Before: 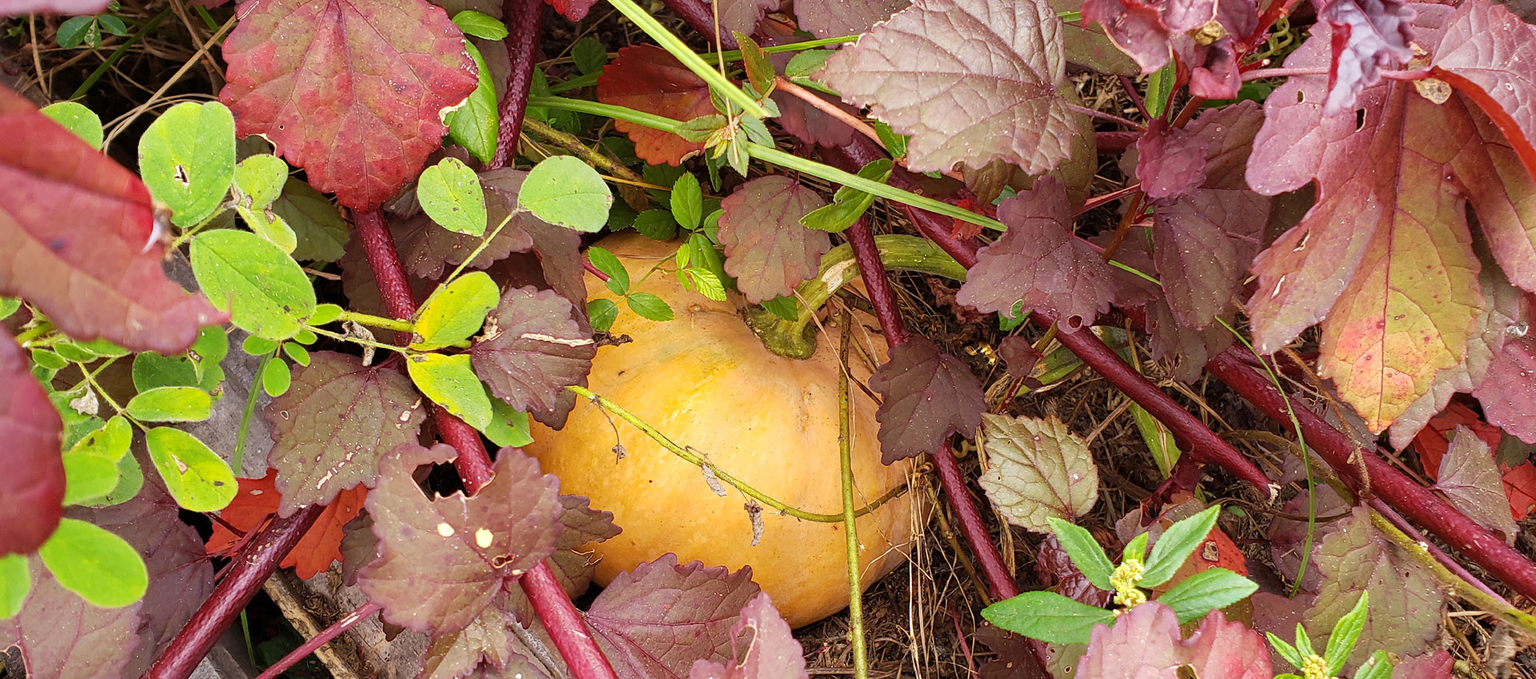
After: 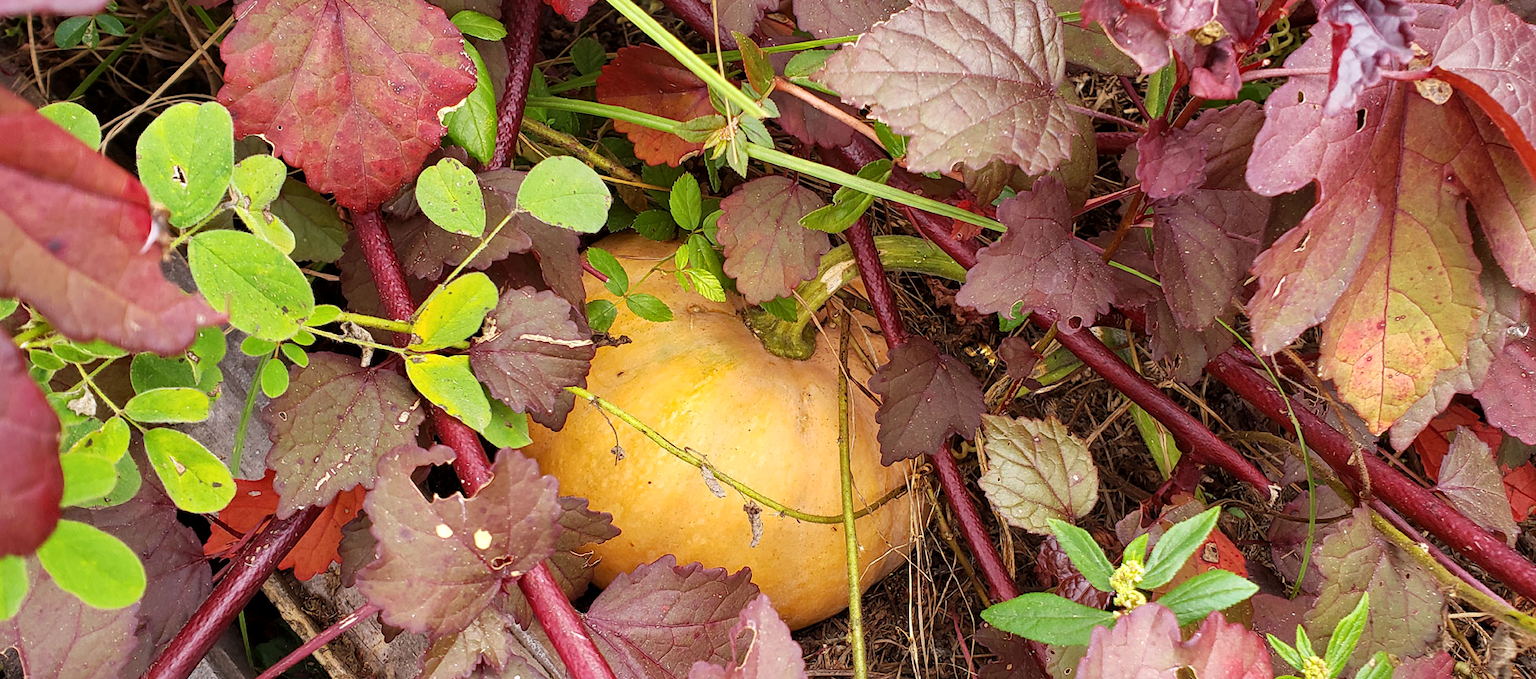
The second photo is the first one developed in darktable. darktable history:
local contrast: mode bilateral grid, contrast 21, coarseness 49, detail 119%, midtone range 0.2
crop and rotate: left 0.175%, bottom 0.001%
